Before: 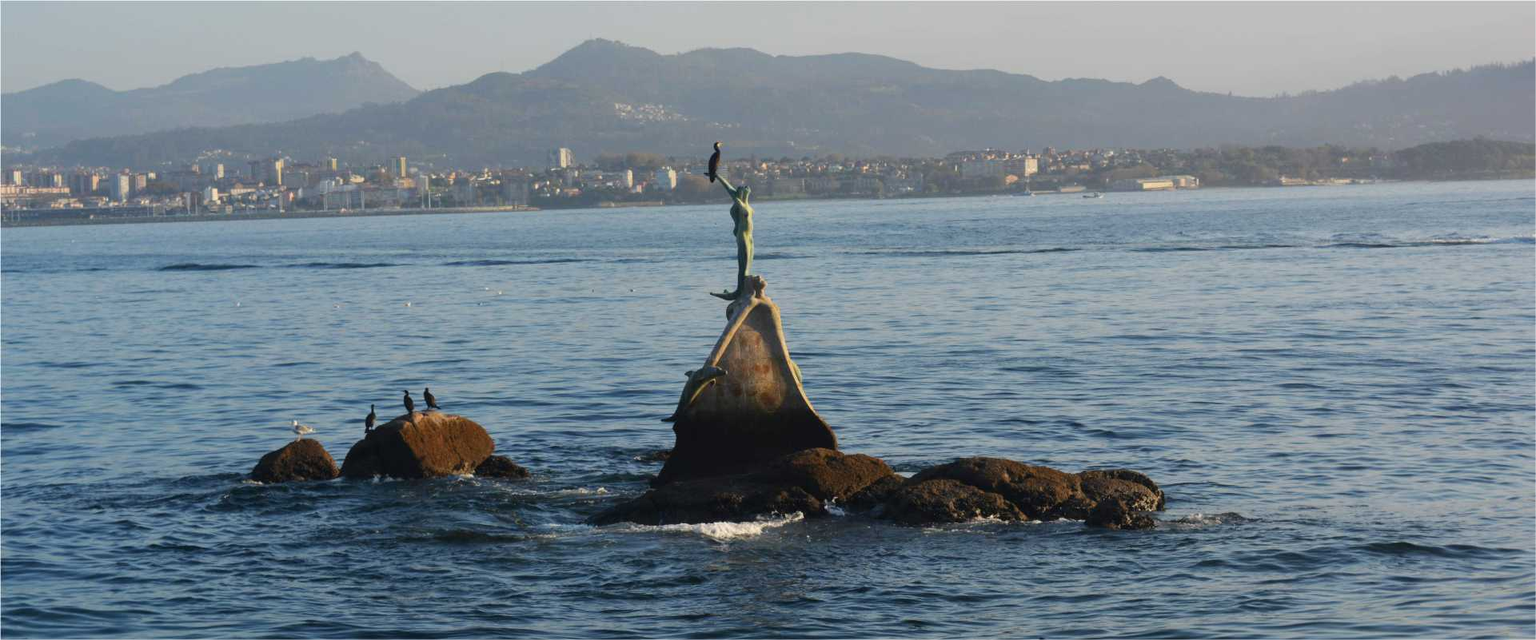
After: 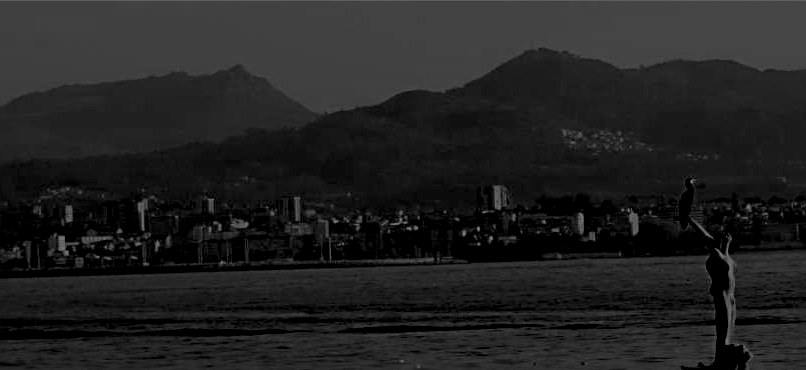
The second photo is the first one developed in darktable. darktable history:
crop and rotate: left 10.817%, top 0.062%, right 47.194%, bottom 53.626%
exposure: exposure 0.6 EV, compensate highlight preservation false
tone equalizer: on, module defaults
sharpen: radius 2.817, amount 0.715
monochrome: a 1.94, b -0.638
levels: levels [0.514, 0.759, 1]
filmic rgb: black relative exposure -16 EV, white relative exposure 8 EV, threshold 3 EV, hardness 4.17, latitude 50%, contrast 0.5, color science v5 (2021), contrast in shadows safe, contrast in highlights safe, enable highlight reconstruction true
bloom: size 9%, threshold 100%, strength 7%
